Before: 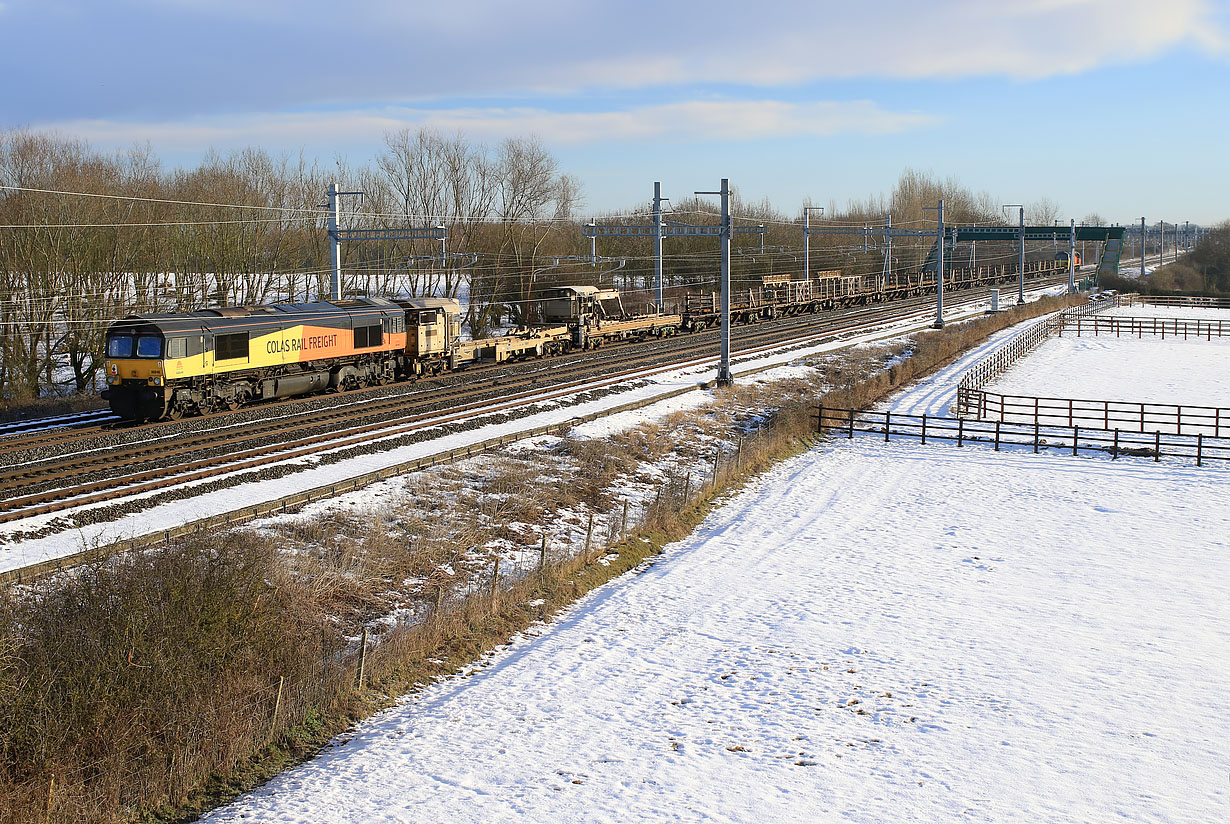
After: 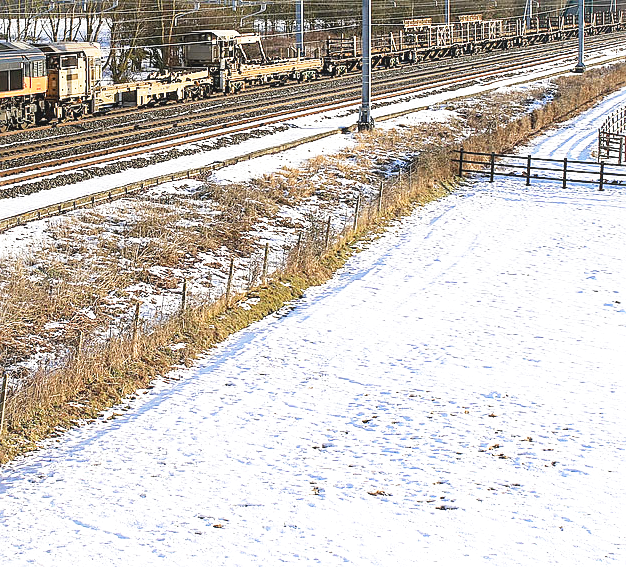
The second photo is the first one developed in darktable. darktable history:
exposure: exposure 0.574 EV, compensate highlight preservation false
local contrast: detail 110%
sharpen: on, module defaults
crop and rotate: left 29.237%, top 31.152%, right 19.807%
base curve: curves: ch0 [(0, 0) (0.688, 0.865) (1, 1)], preserve colors none
